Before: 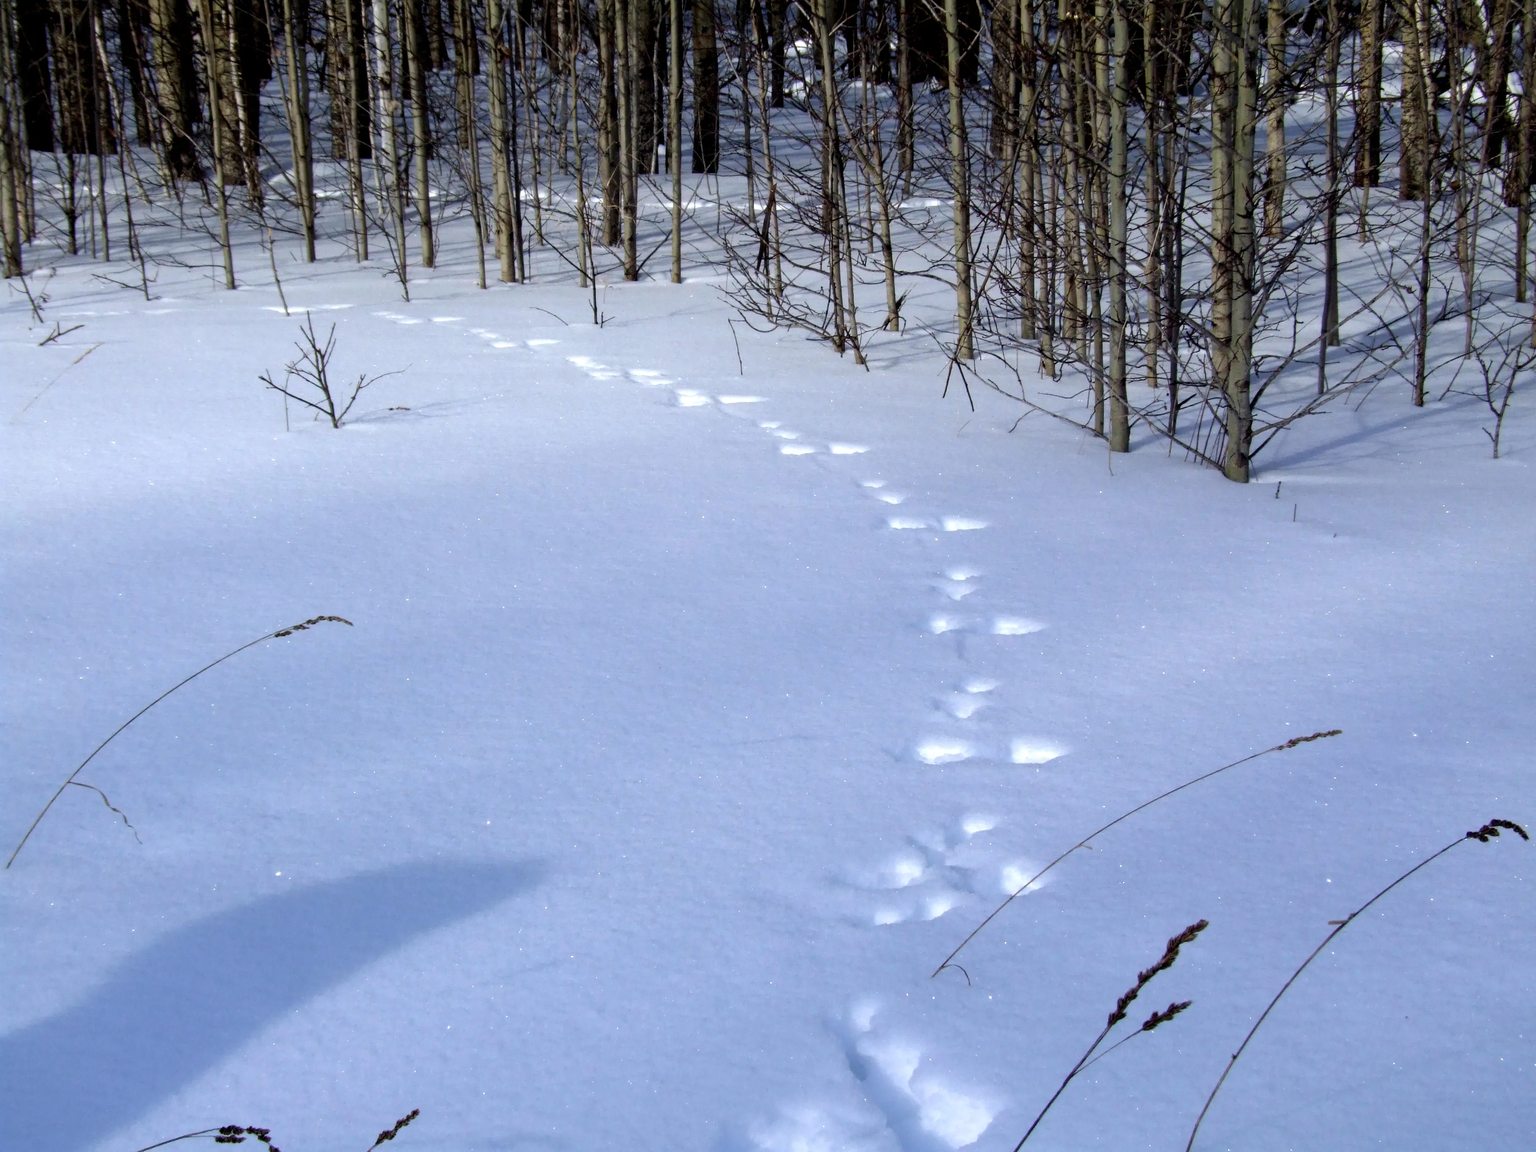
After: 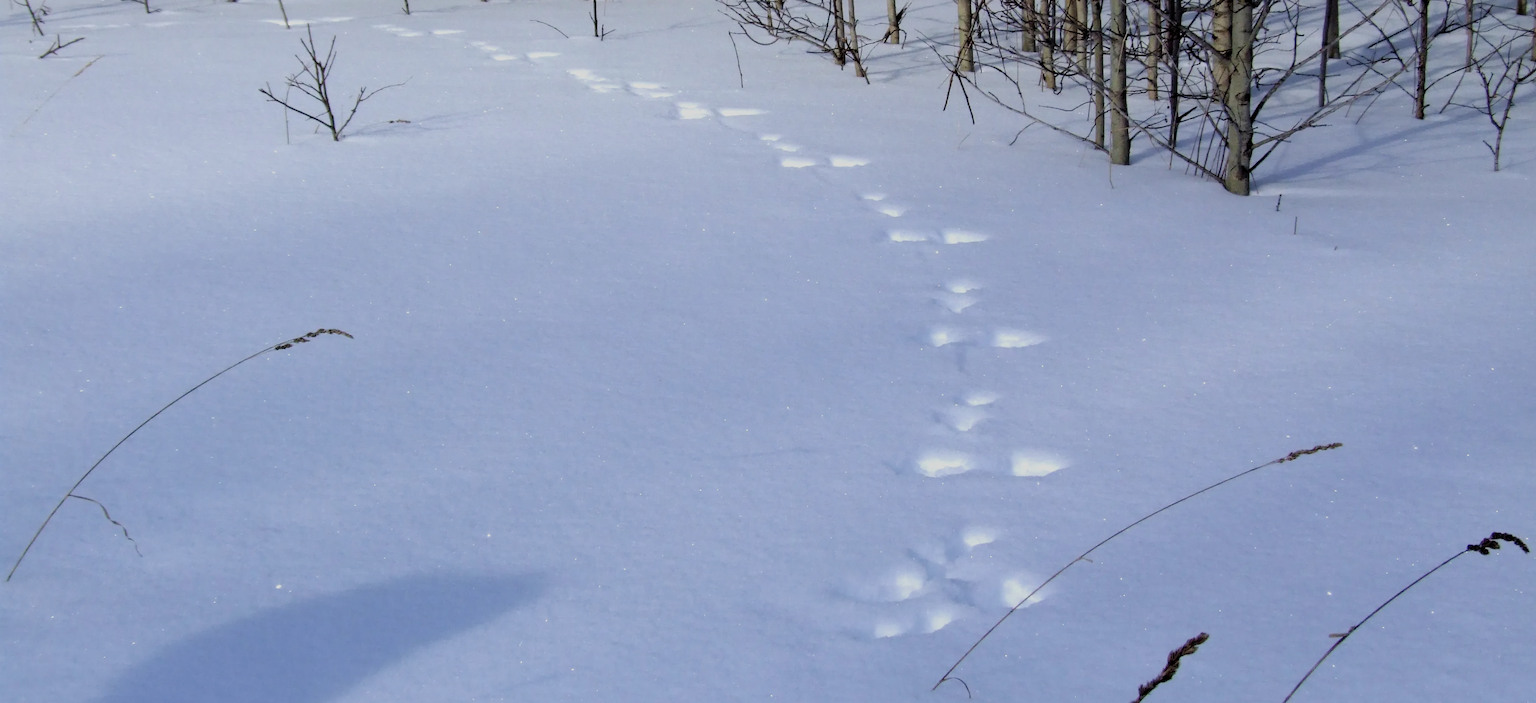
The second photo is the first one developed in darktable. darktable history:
filmic rgb: black relative exposure -7.99 EV, white relative exposure 4.05 EV, hardness 4.15, contrast 0.934
crop and rotate: top 24.99%, bottom 13.939%
